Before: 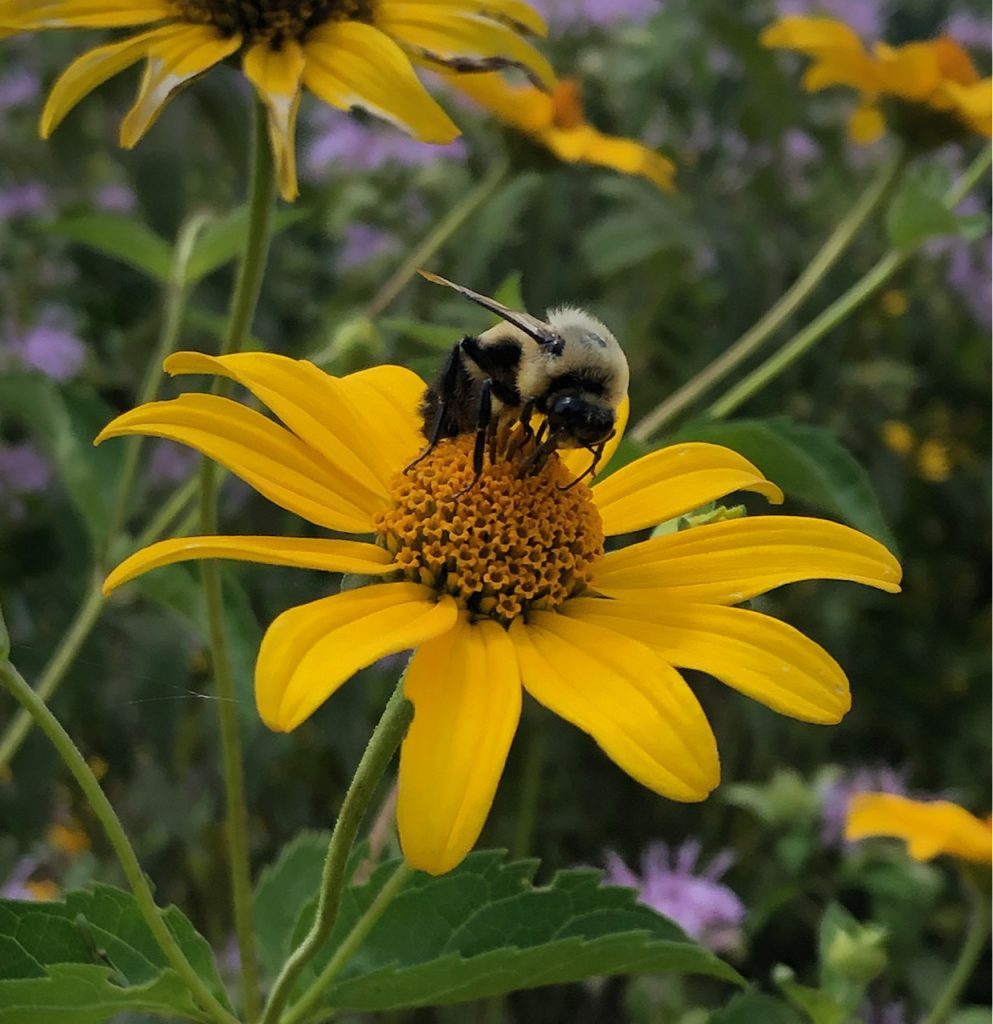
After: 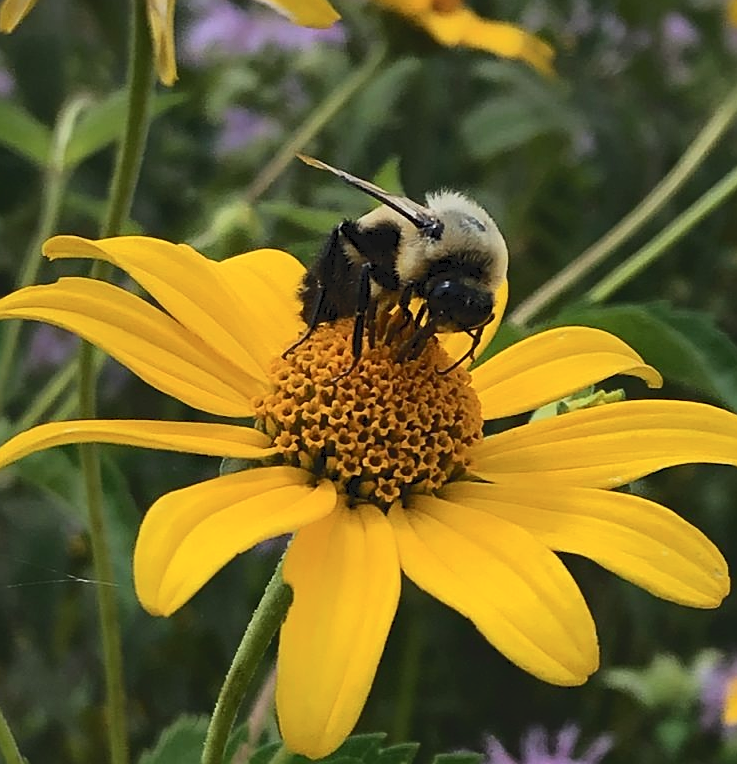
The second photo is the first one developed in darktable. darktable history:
sharpen: on, module defaults
tone curve: curves: ch0 [(0, 0) (0.003, 0.065) (0.011, 0.072) (0.025, 0.09) (0.044, 0.104) (0.069, 0.116) (0.1, 0.127) (0.136, 0.15) (0.177, 0.184) (0.224, 0.223) (0.277, 0.28) (0.335, 0.361) (0.399, 0.443) (0.468, 0.525) (0.543, 0.616) (0.623, 0.713) (0.709, 0.79) (0.801, 0.866) (0.898, 0.933) (1, 1)], color space Lab, independent channels, preserve colors none
crop and rotate: left 12.192%, top 11.401%, right 13.574%, bottom 13.896%
